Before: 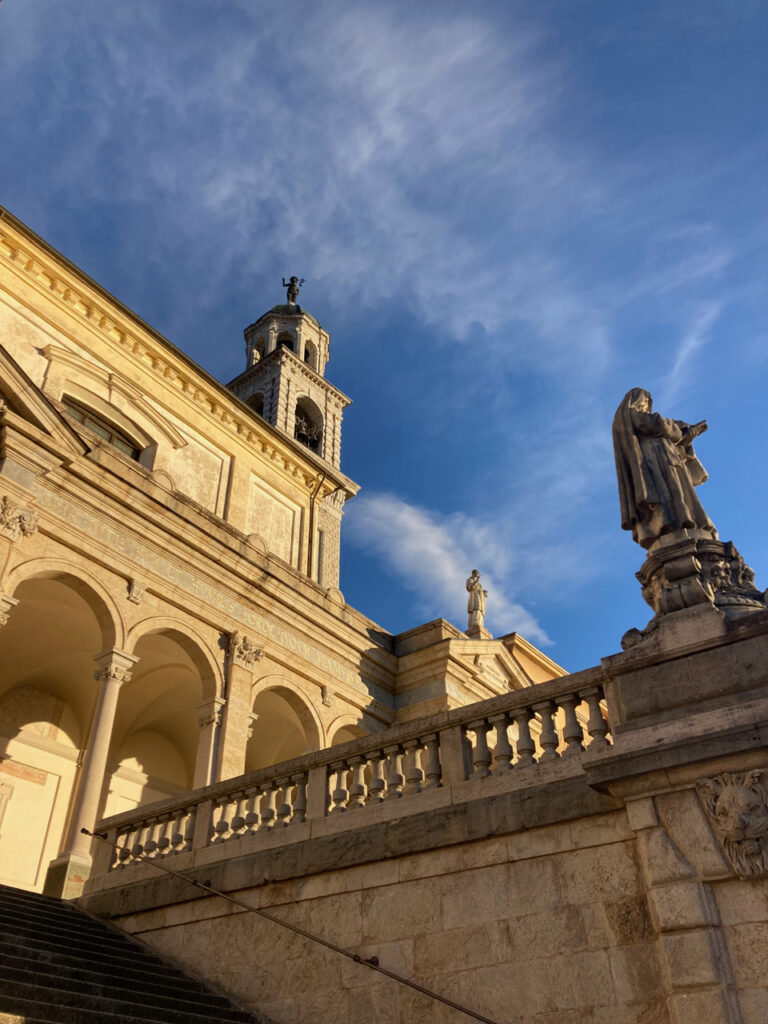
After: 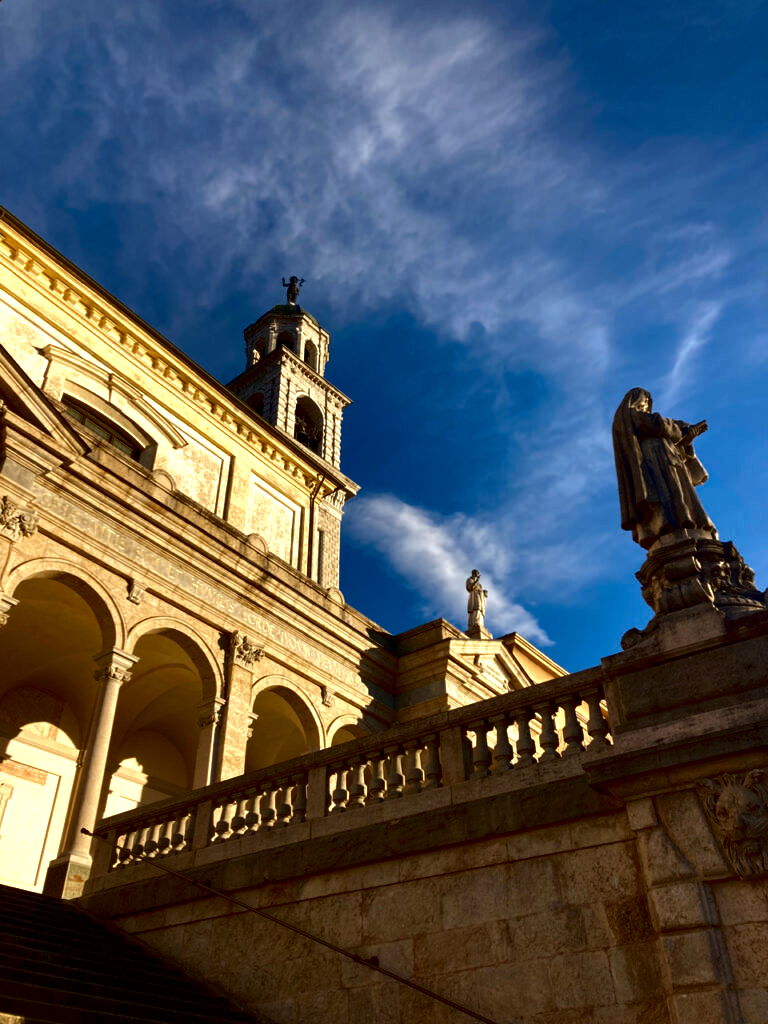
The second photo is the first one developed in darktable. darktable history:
exposure: black level correction 0, exposure 0.697 EV, compensate exposure bias true, compensate highlight preservation false
contrast brightness saturation: brightness -0.515
